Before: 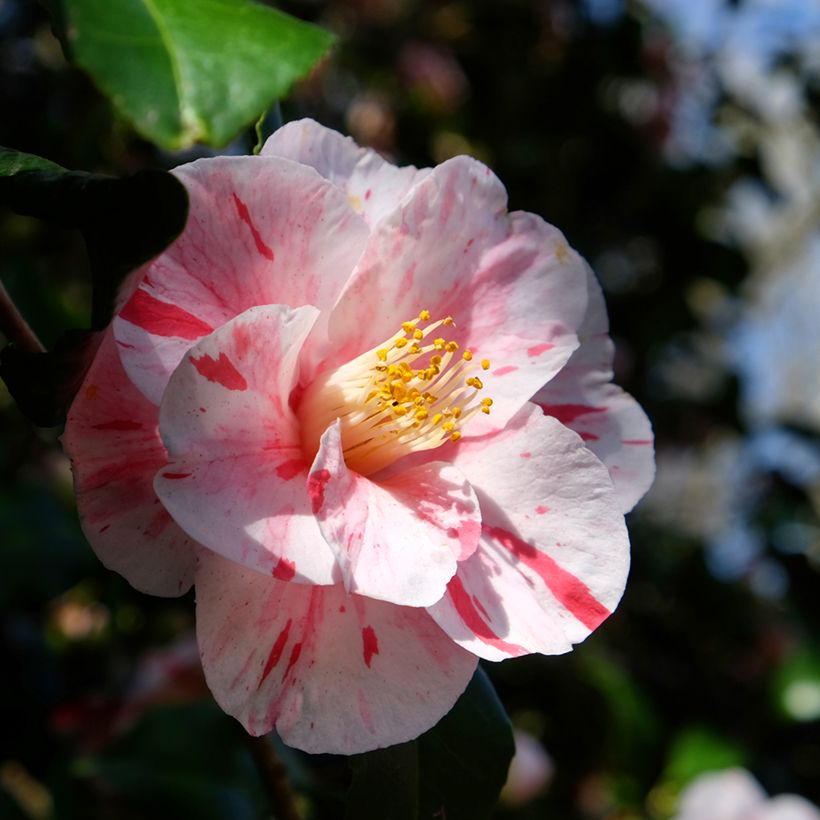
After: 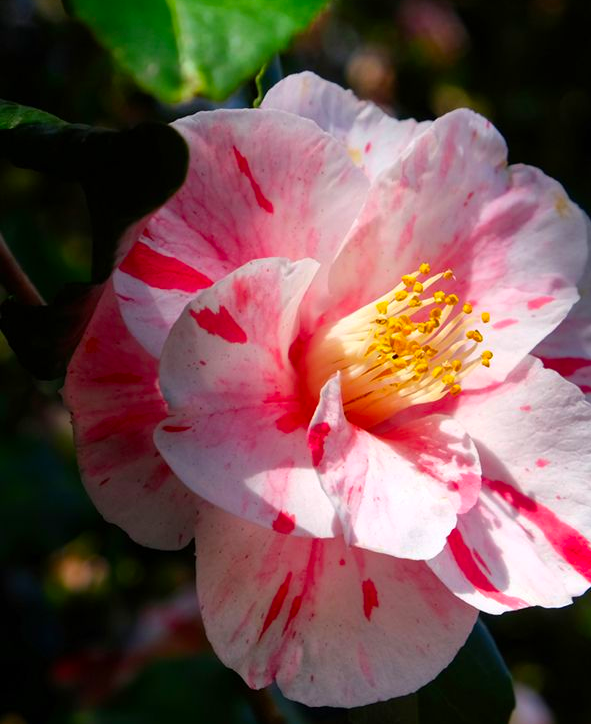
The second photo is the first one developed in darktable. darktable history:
color correction: highlights b* 0.068, saturation 1.36
crop: top 5.796%, right 27.859%, bottom 5.798%
